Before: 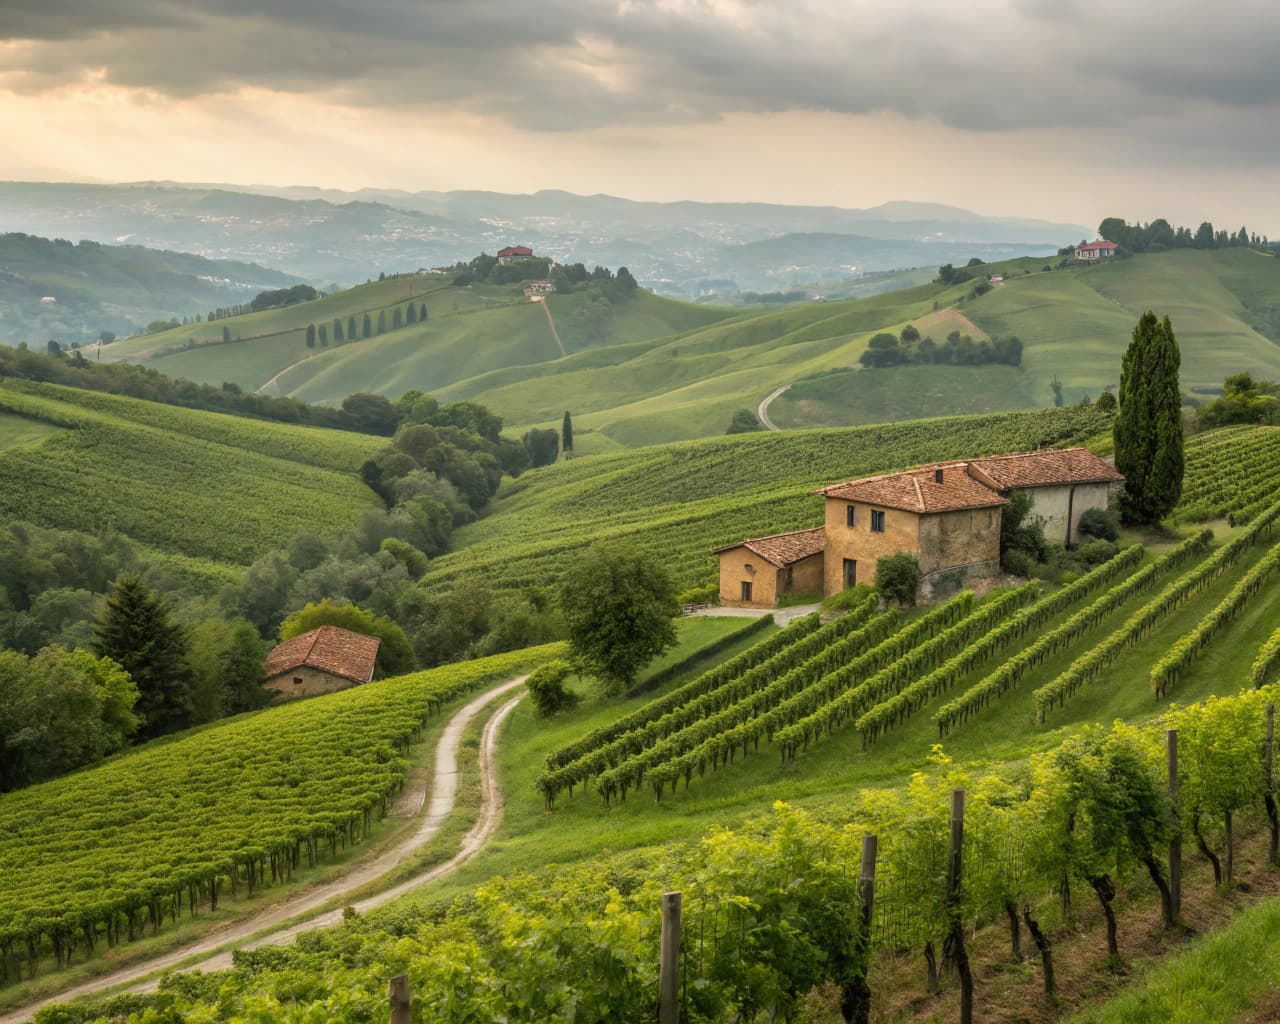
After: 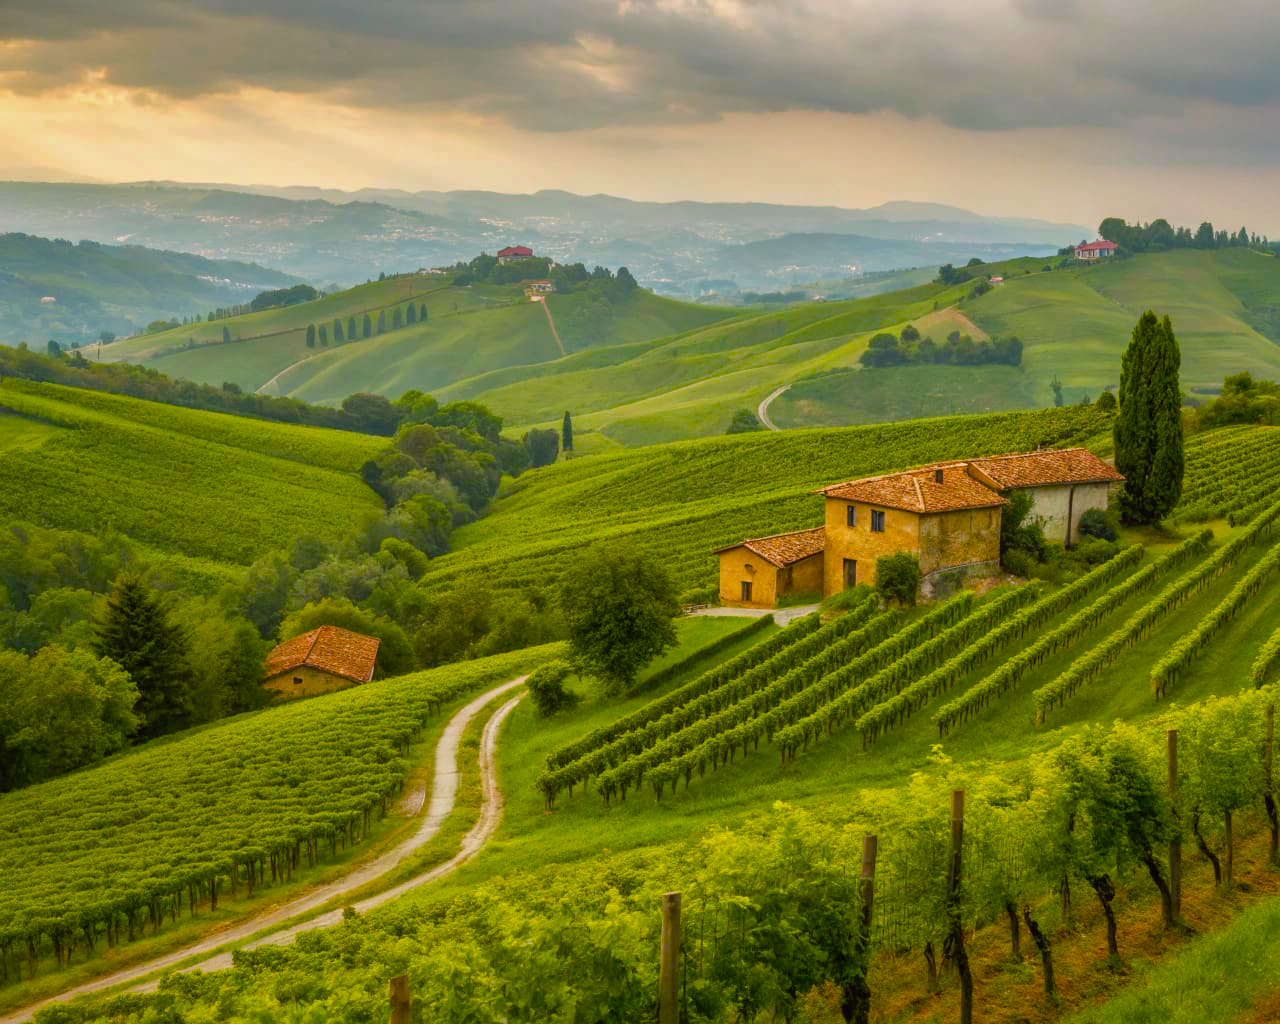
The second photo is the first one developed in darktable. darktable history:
color balance rgb: shadows lift › chroma 1.018%, shadows lift › hue 28.86°, linear chroma grading › global chroma 24.942%, perceptual saturation grading › global saturation 27.897%, perceptual saturation grading › highlights -25.182%, perceptual saturation grading › mid-tones 25.606%, perceptual saturation grading › shadows 49.555%, global vibrance 14.908%
shadows and highlights: highlights -59.95
